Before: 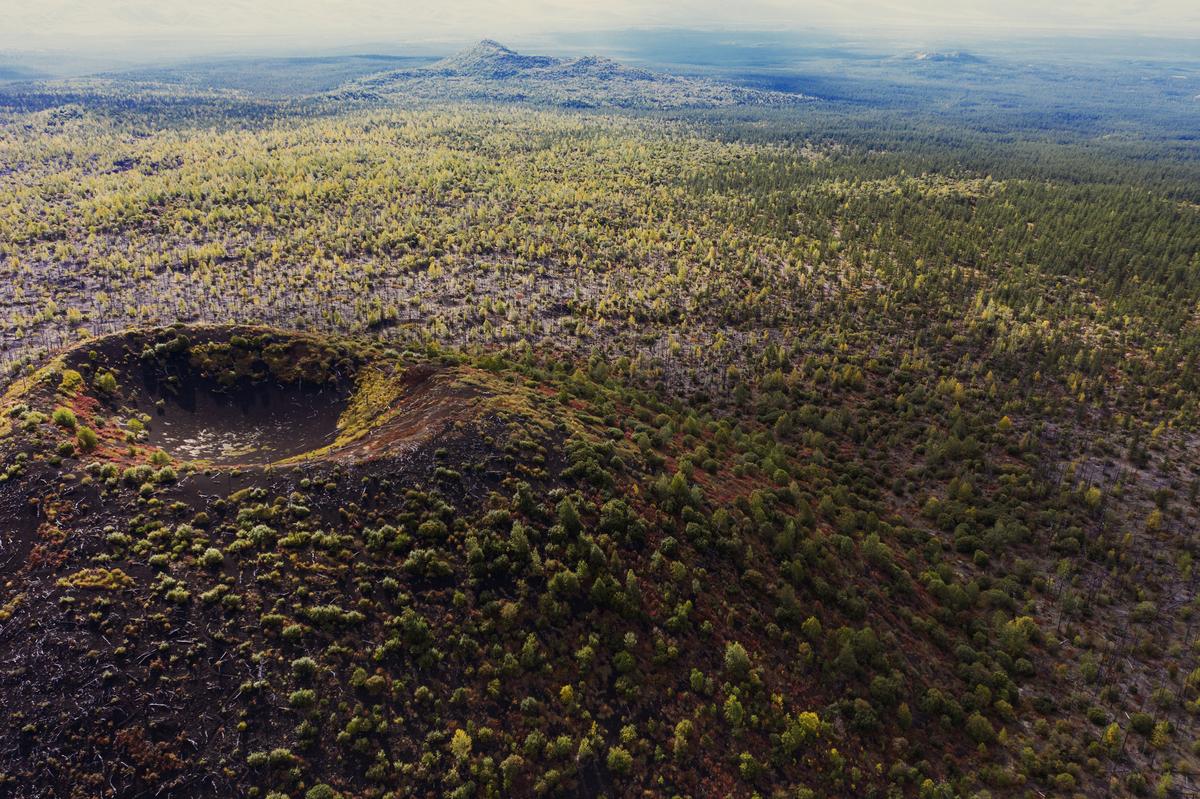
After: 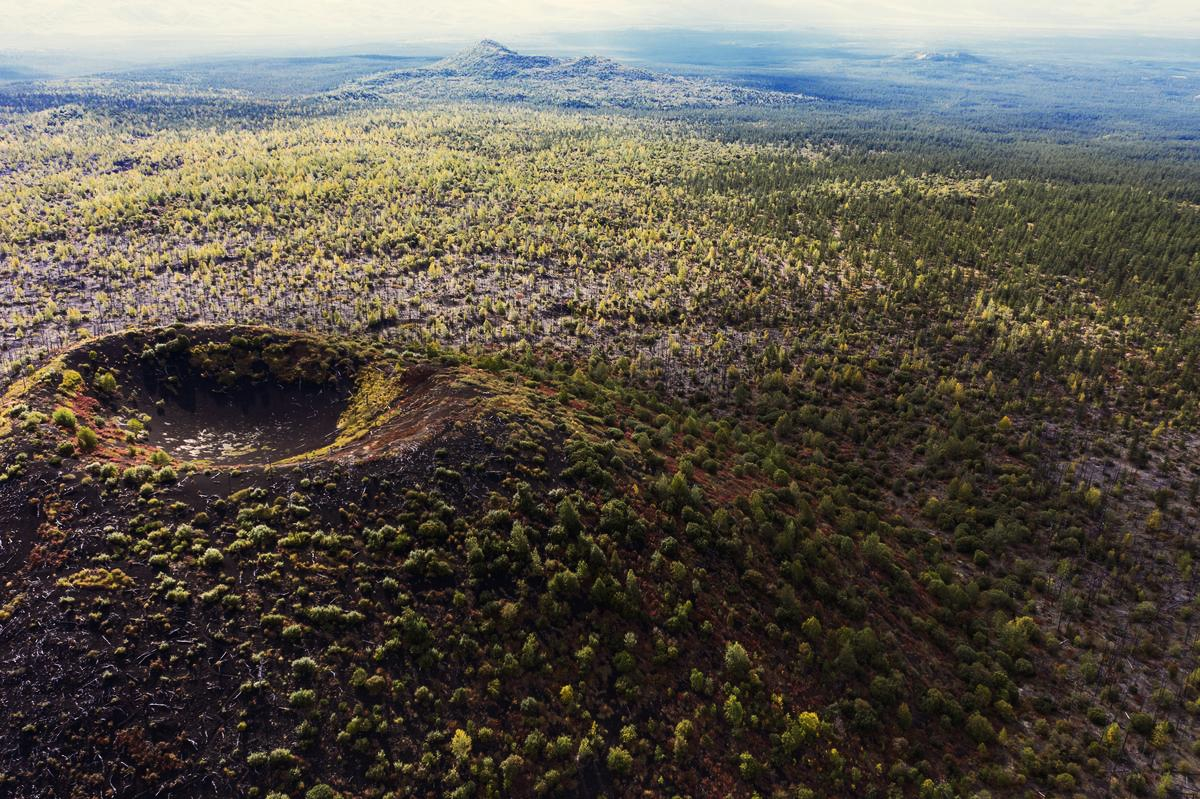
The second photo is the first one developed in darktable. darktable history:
tone equalizer: -8 EV -0.398 EV, -7 EV -0.388 EV, -6 EV -0.333 EV, -5 EV -0.204 EV, -3 EV 0.243 EV, -2 EV 0.352 EV, -1 EV 0.39 EV, +0 EV 0.433 EV, edges refinement/feathering 500, mask exposure compensation -1.57 EV, preserve details no
